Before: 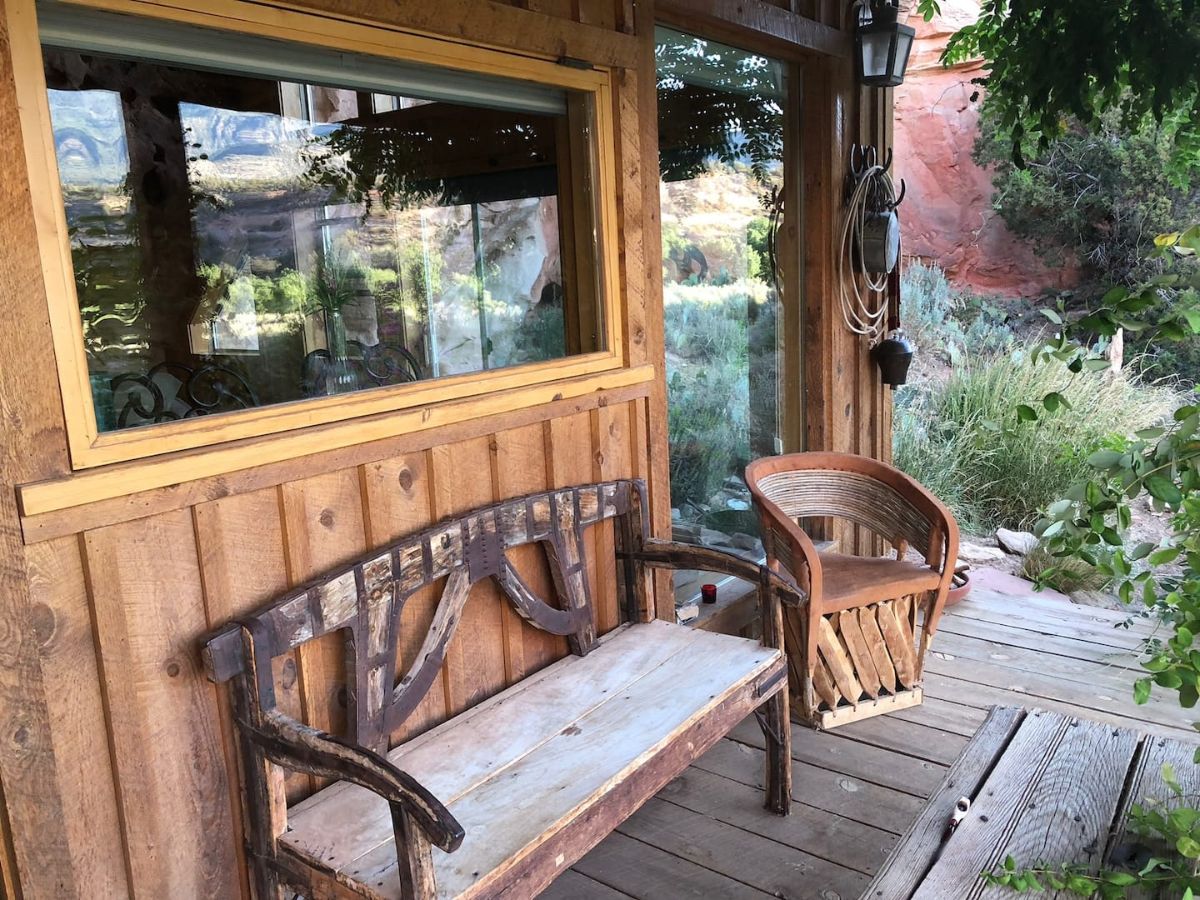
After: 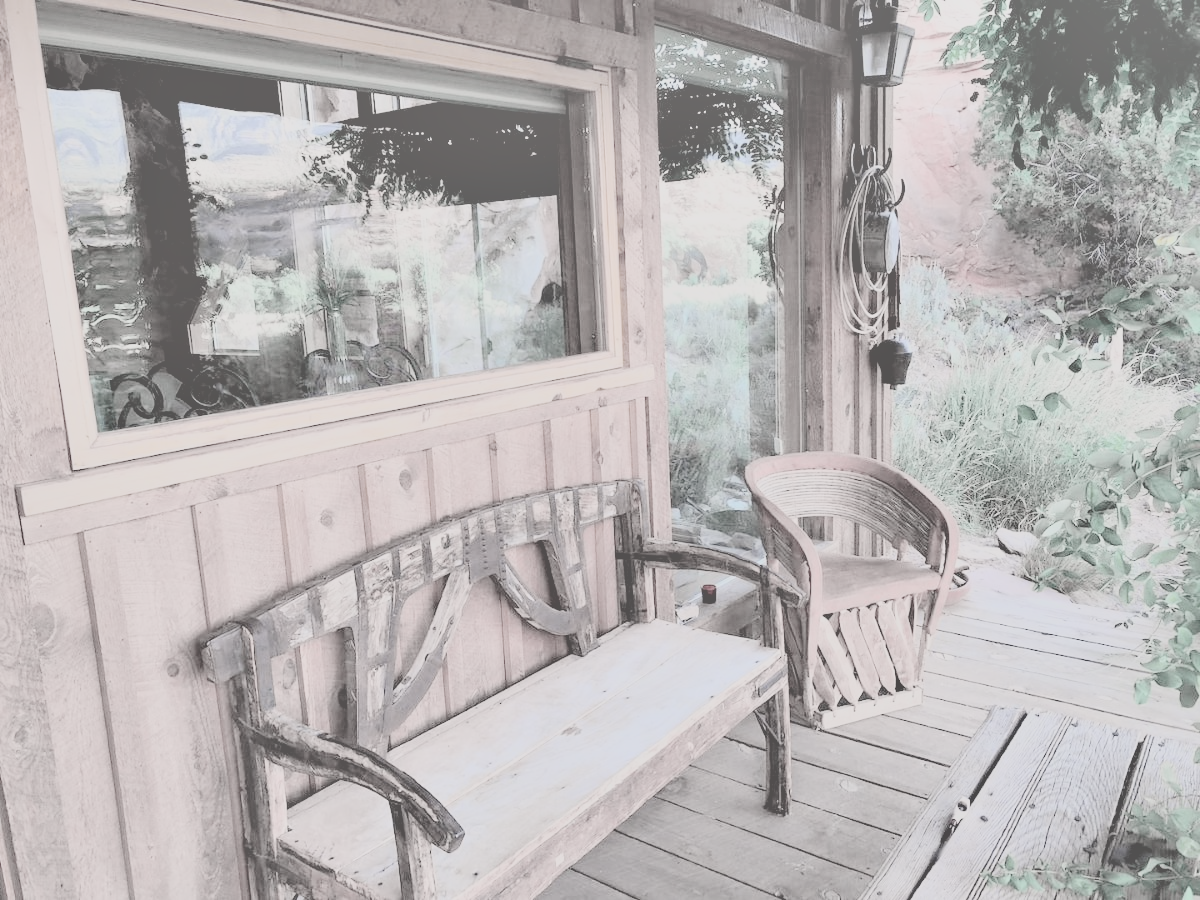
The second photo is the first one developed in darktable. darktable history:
exposure: black level correction 0.011, exposure -0.473 EV, compensate highlight preservation false
shadows and highlights: low approximation 0.01, soften with gaussian
contrast brightness saturation: contrast -0.328, brightness 0.749, saturation -0.779
tone curve: curves: ch0 [(0, 0.023) (0.132, 0.075) (0.256, 0.2) (0.463, 0.494) (0.699, 0.816) (0.813, 0.898) (1, 0.943)]; ch1 [(0, 0) (0.32, 0.306) (0.441, 0.41) (0.476, 0.466) (0.498, 0.5) (0.518, 0.519) (0.546, 0.571) (0.604, 0.651) (0.733, 0.817) (1, 1)]; ch2 [(0, 0) (0.312, 0.313) (0.431, 0.425) (0.483, 0.477) (0.503, 0.503) (0.526, 0.507) (0.564, 0.575) (0.614, 0.695) (0.713, 0.767) (0.985, 0.966)], color space Lab, independent channels, preserve colors none
